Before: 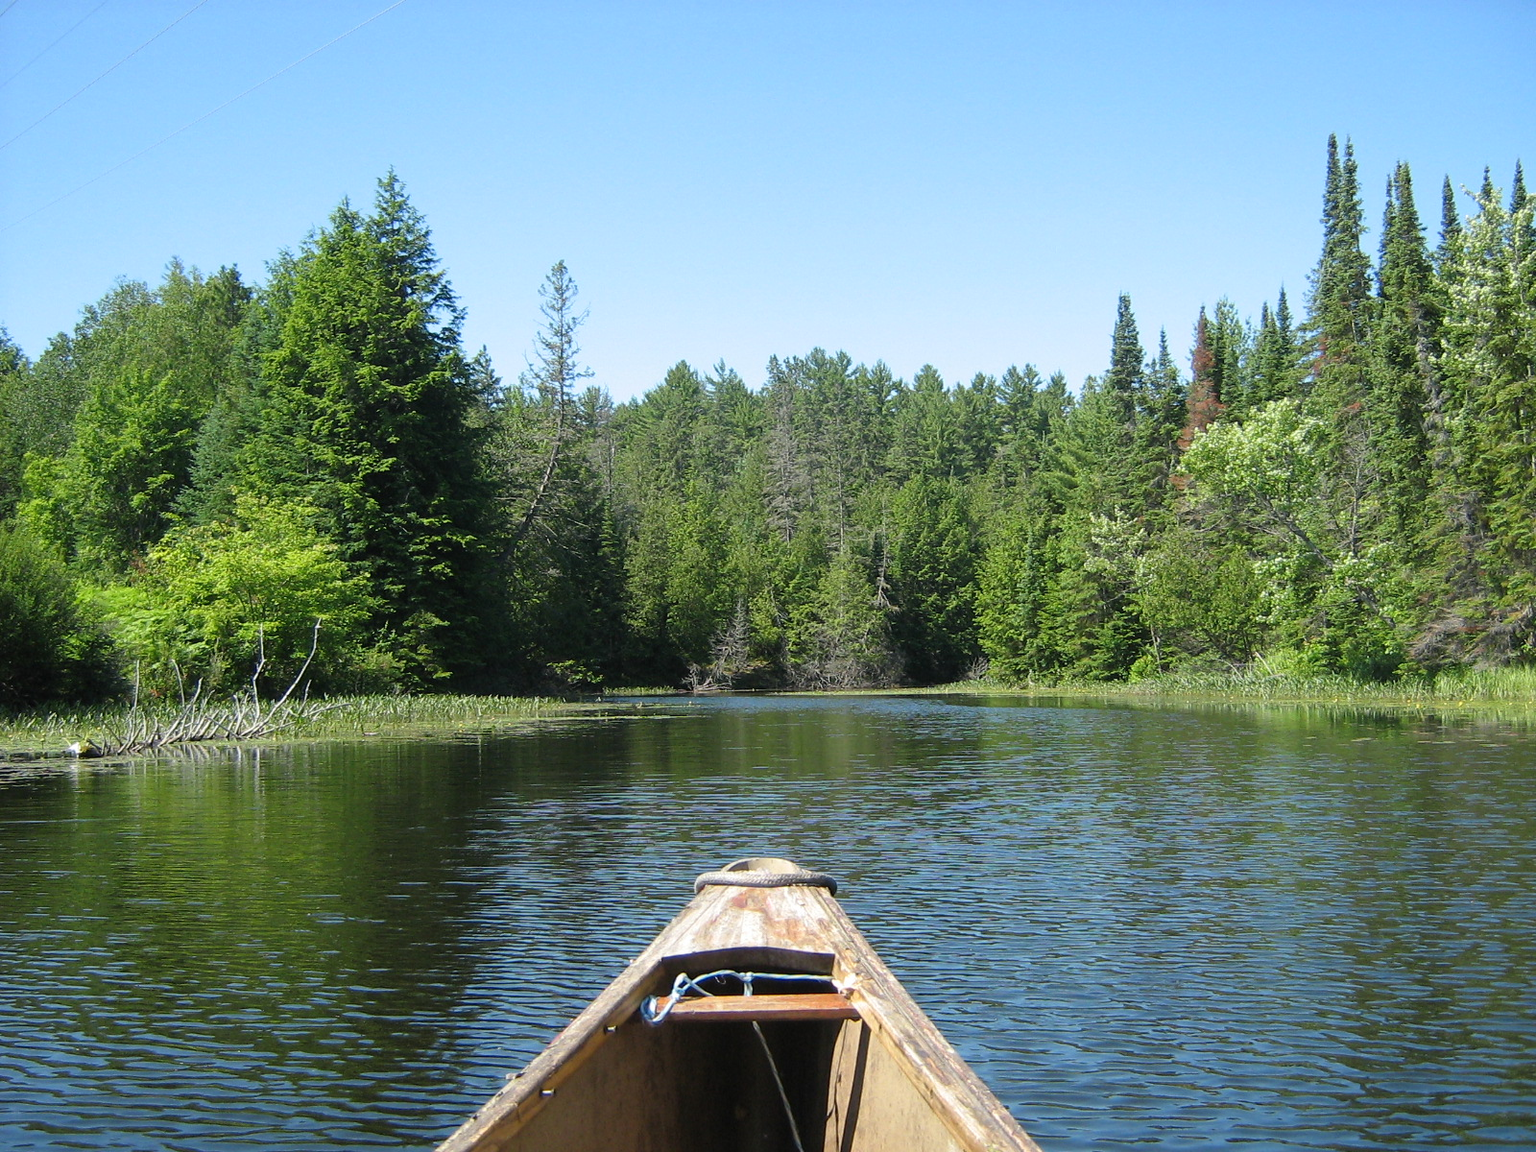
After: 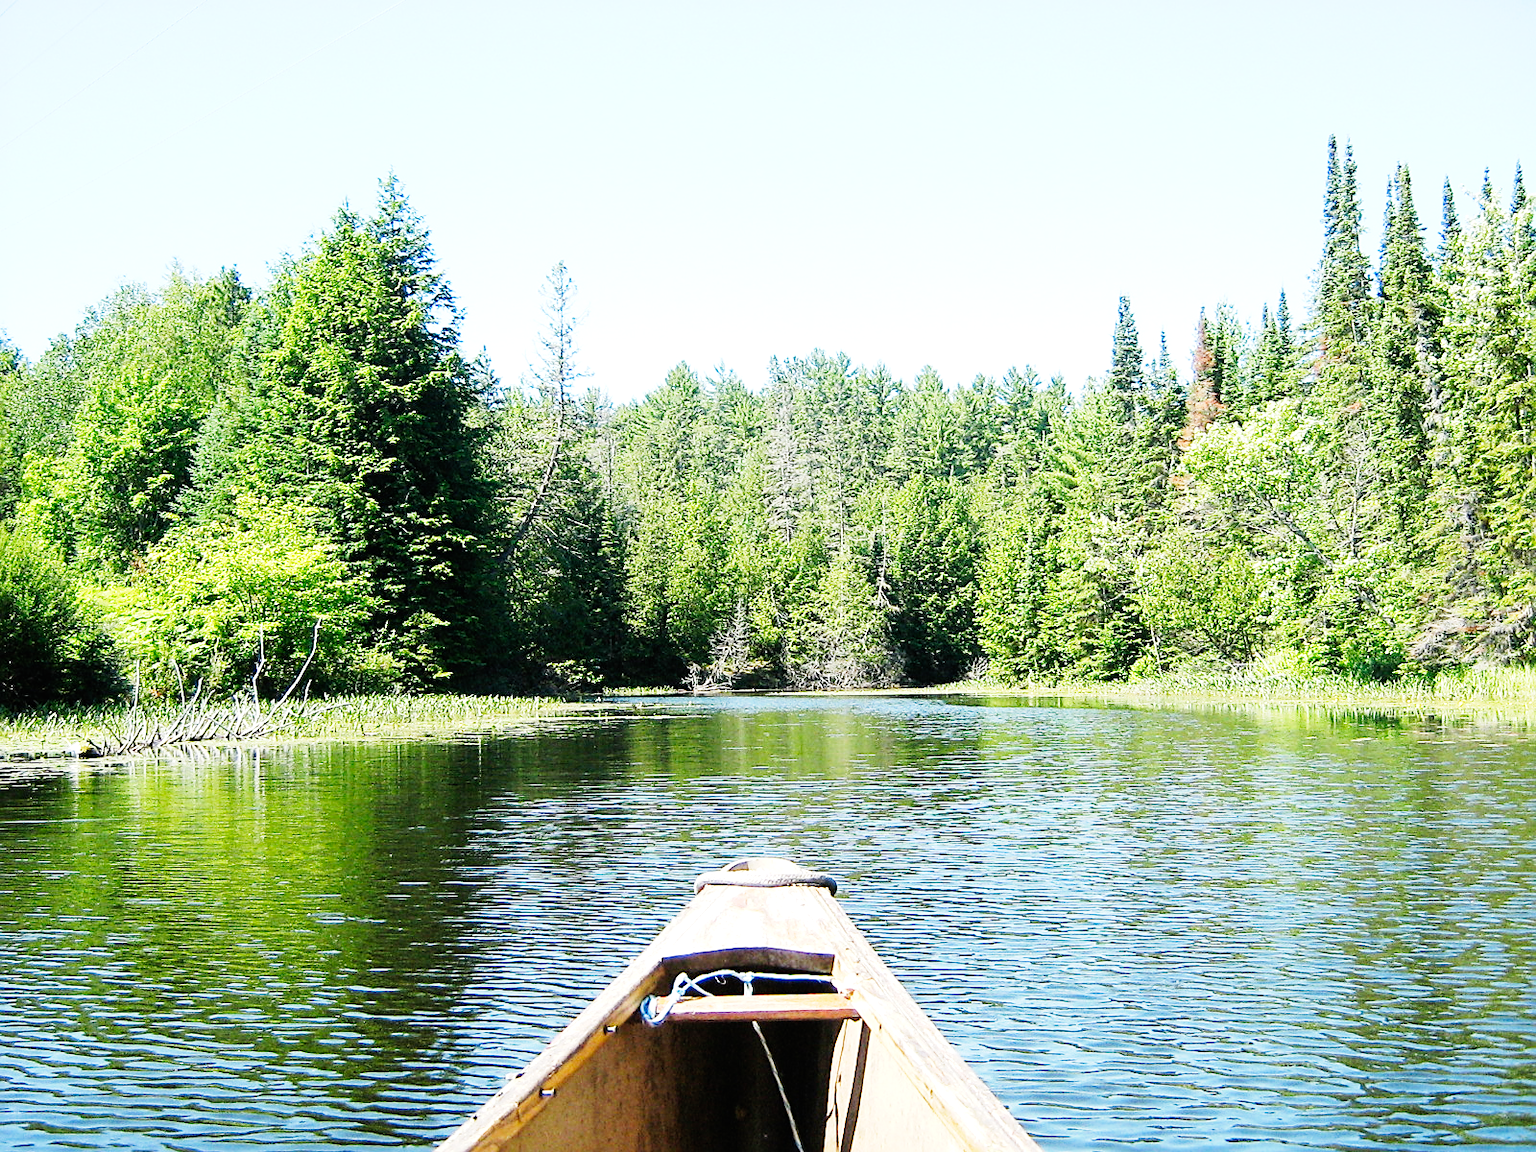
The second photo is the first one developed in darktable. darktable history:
exposure: exposure 0.605 EV, compensate exposure bias true, compensate highlight preservation false
sharpen: on, module defaults
base curve: curves: ch0 [(0, 0) (0, 0.001) (0.001, 0.001) (0.004, 0.002) (0.007, 0.004) (0.015, 0.013) (0.033, 0.045) (0.052, 0.096) (0.075, 0.17) (0.099, 0.241) (0.163, 0.42) (0.219, 0.55) (0.259, 0.616) (0.327, 0.722) (0.365, 0.765) (0.522, 0.873) (0.547, 0.881) (0.689, 0.919) (0.826, 0.952) (1, 1)], preserve colors none
